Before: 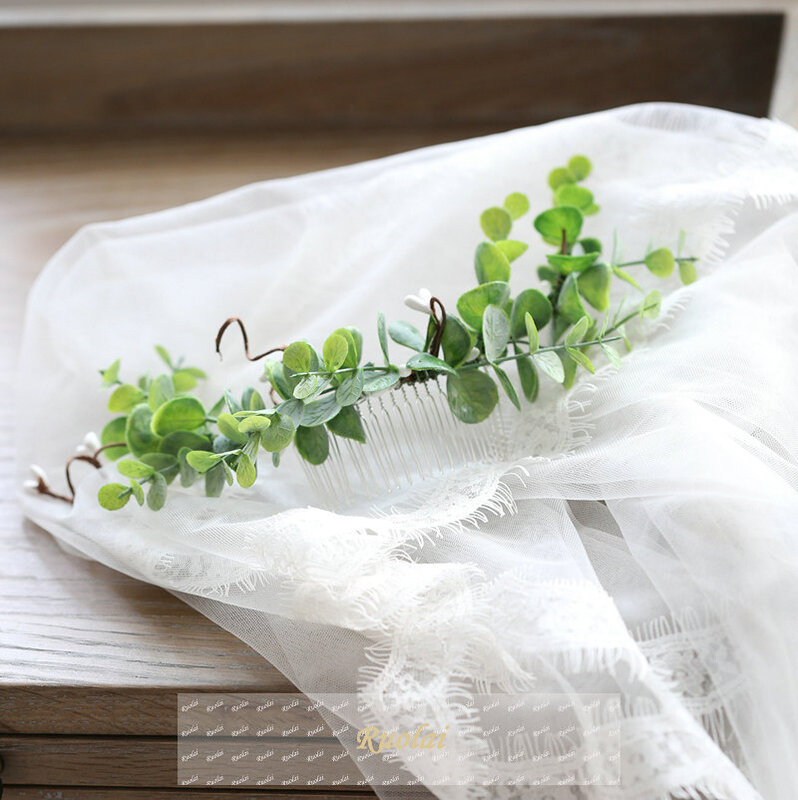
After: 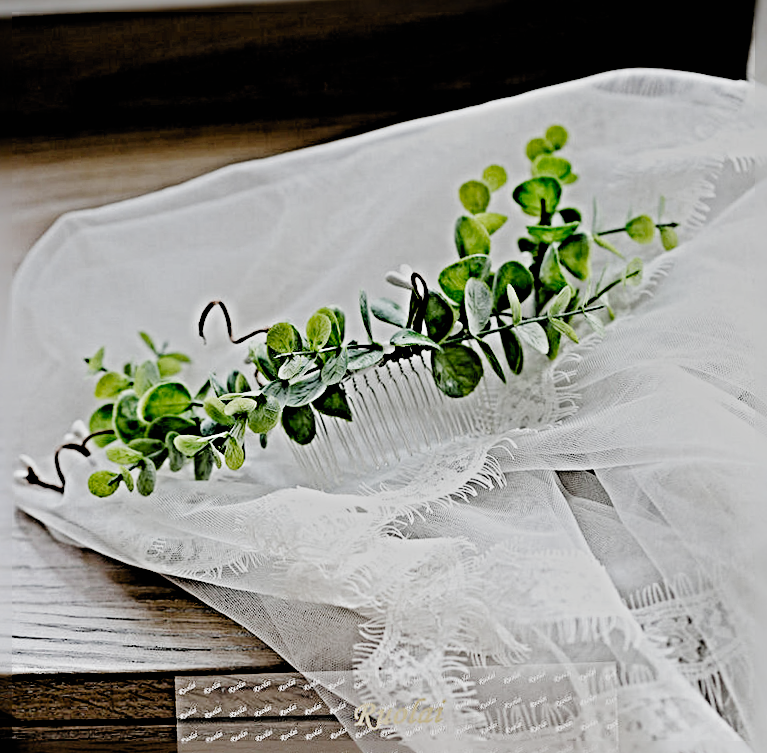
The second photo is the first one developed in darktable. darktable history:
sharpen: radius 6.3, amount 1.8, threshold 0
rotate and perspective: rotation -2.12°, lens shift (vertical) 0.009, lens shift (horizontal) -0.008, automatic cropping original format, crop left 0.036, crop right 0.964, crop top 0.05, crop bottom 0.959
filmic rgb: black relative exposure -2.85 EV, white relative exposure 4.56 EV, hardness 1.77, contrast 1.25, preserve chrominance no, color science v5 (2021)
graduated density: rotation 5.63°, offset 76.9
